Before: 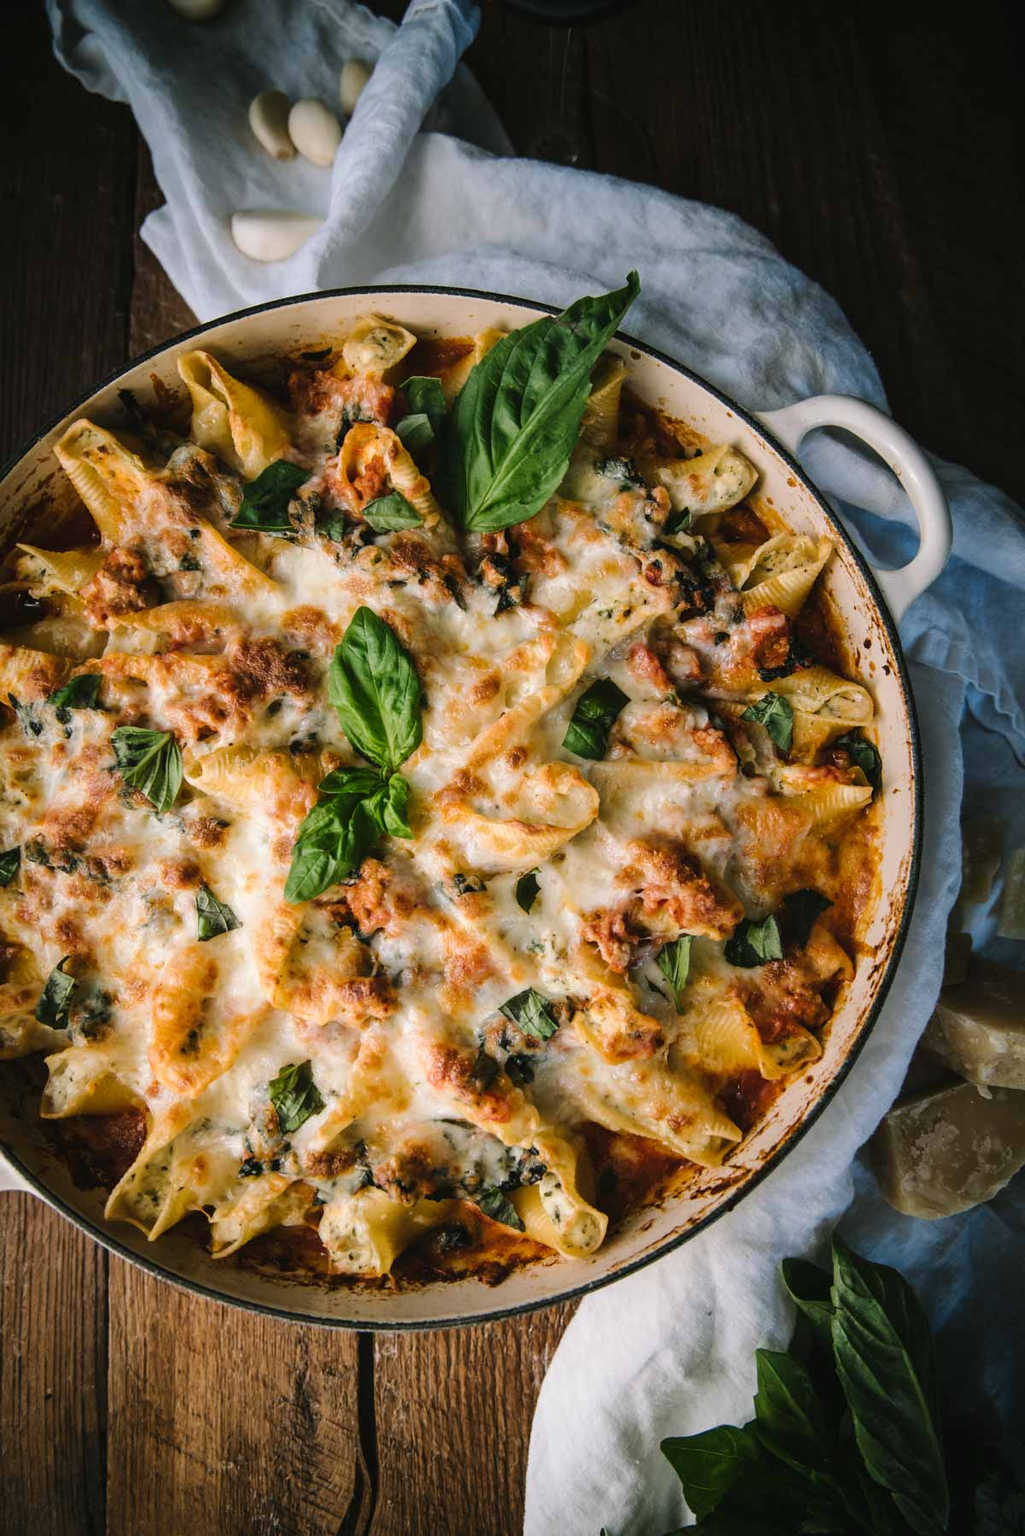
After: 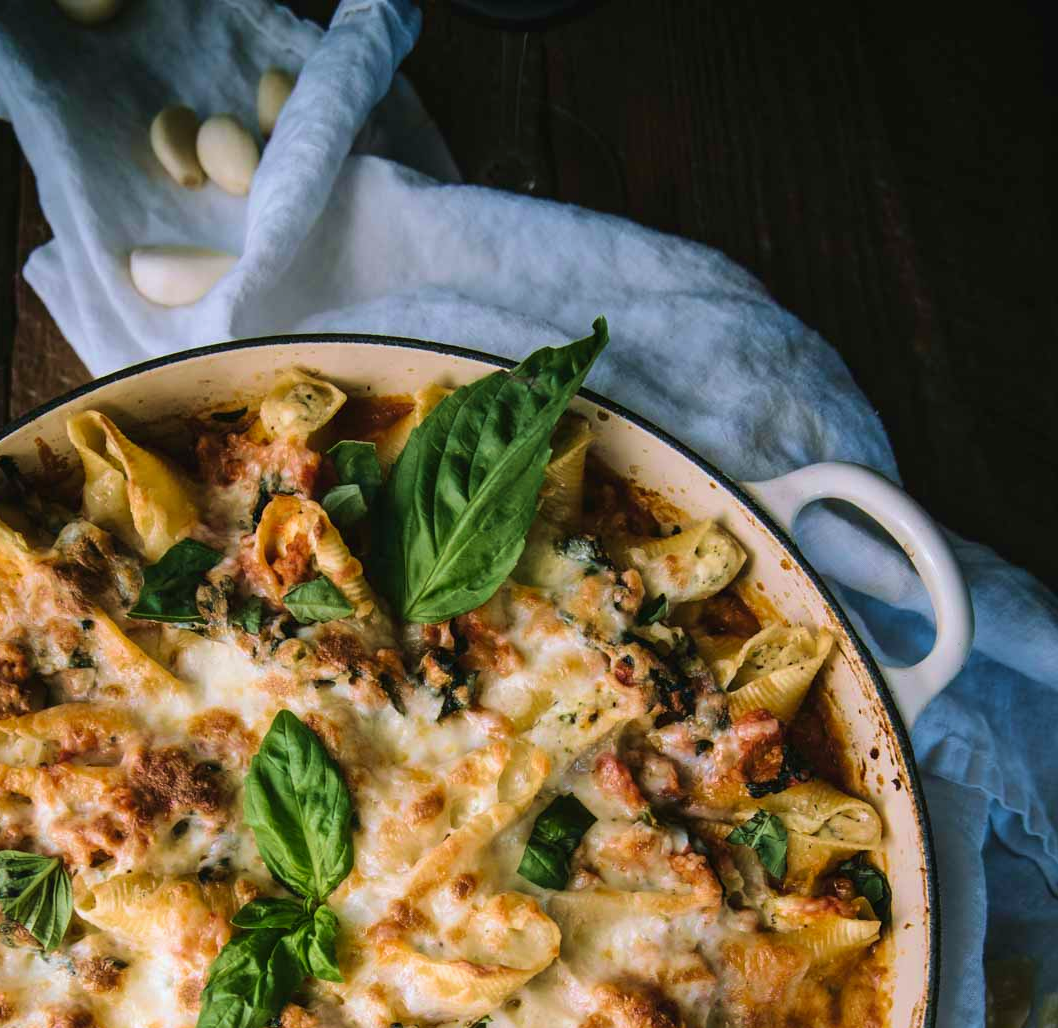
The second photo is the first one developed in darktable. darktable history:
white balance: red 0.976, blue 1.04
velvia: strength 40%
crop and rotate: left 11.812%, bottom 42.776%
